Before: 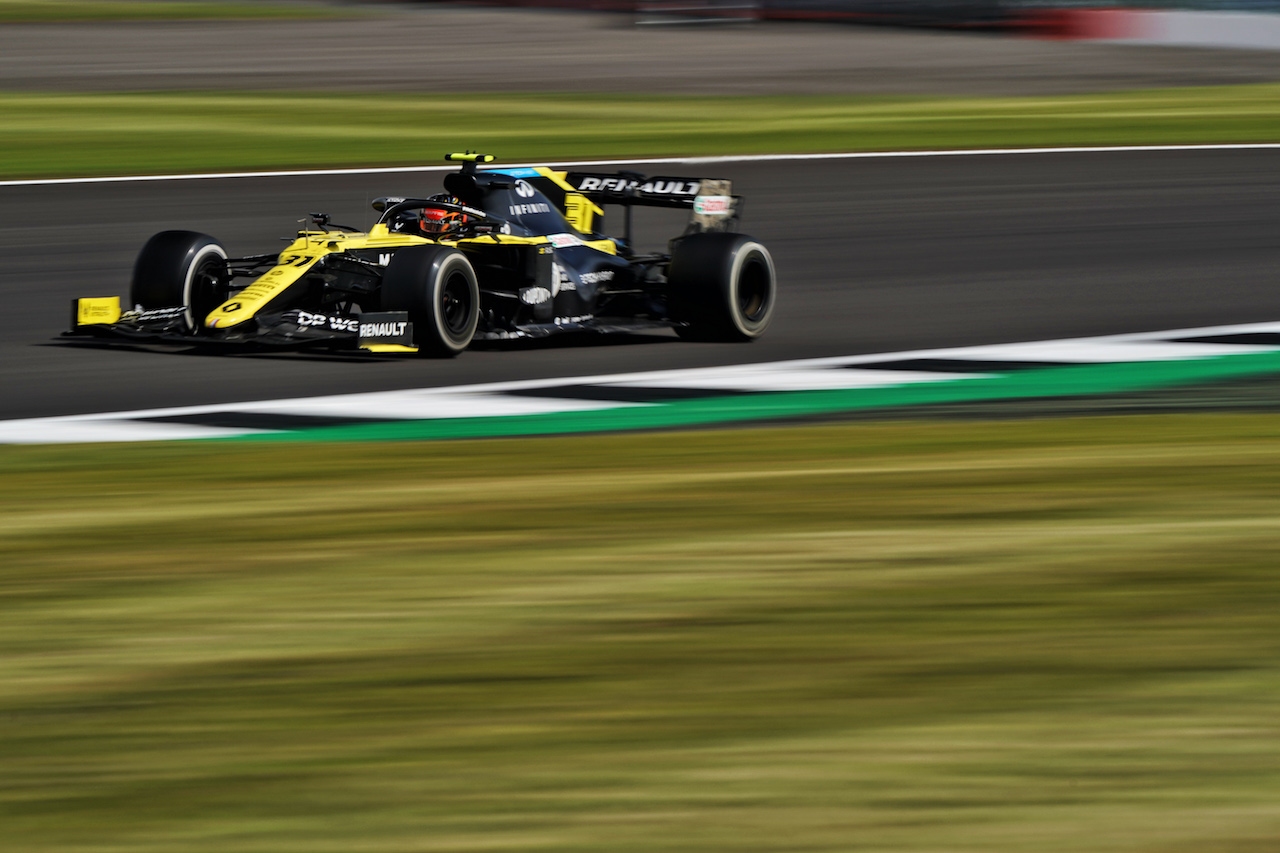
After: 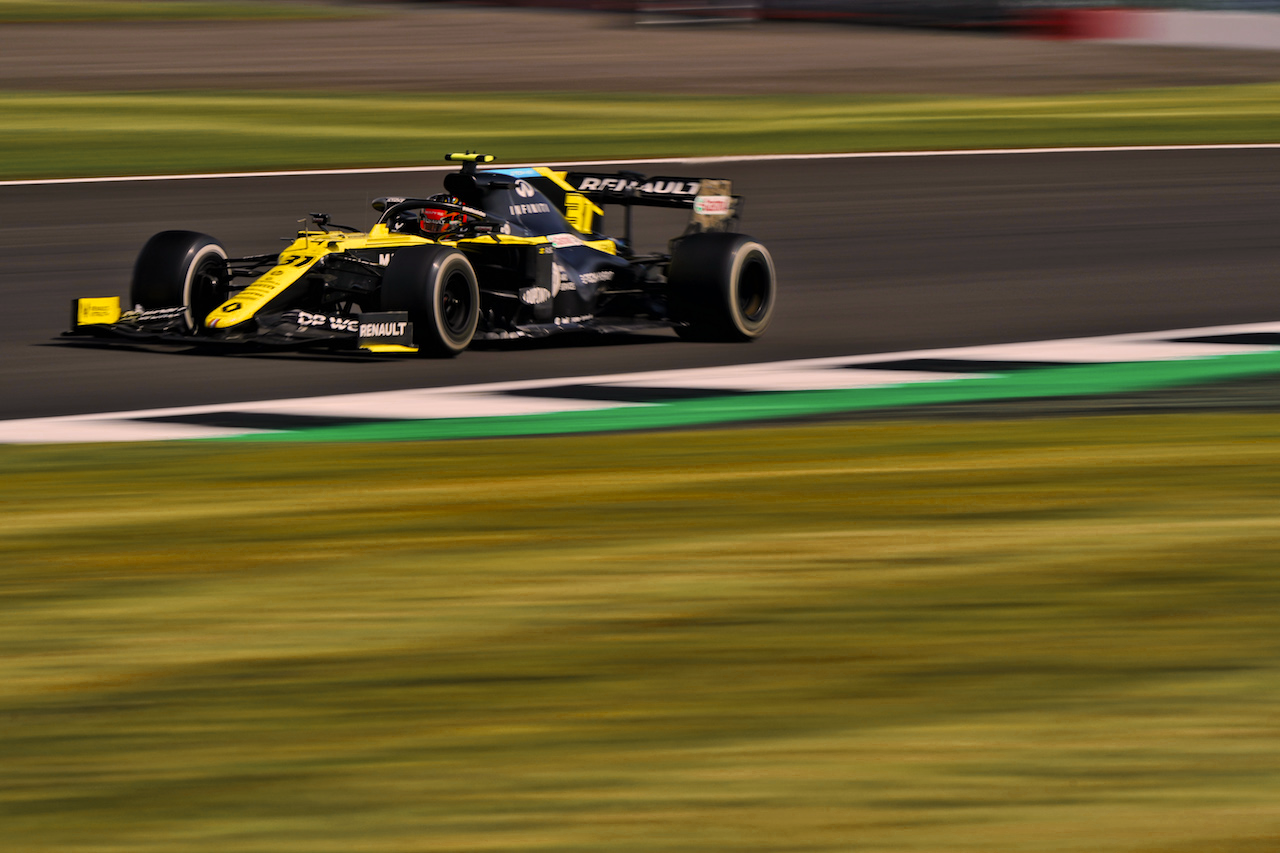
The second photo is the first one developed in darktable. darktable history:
color correction: highlights a* 11.75, highlights b* 11.46
color zones: curves: ch0 [(0.11, 0.396) (0.195, 0.36) (0.25, 0.5) (0.303, 0.412) (0.357, 0.544) (0.75, 0.5) (0.967, 0.328)]; ch1 [(0, 0.468) (0.112, 0.512) (0.202, 0.6) (0.25, 0.5) (0.307, 0.352) (0.357, 0.544) (0.75, 0.5) (0.963, 0.524)]
